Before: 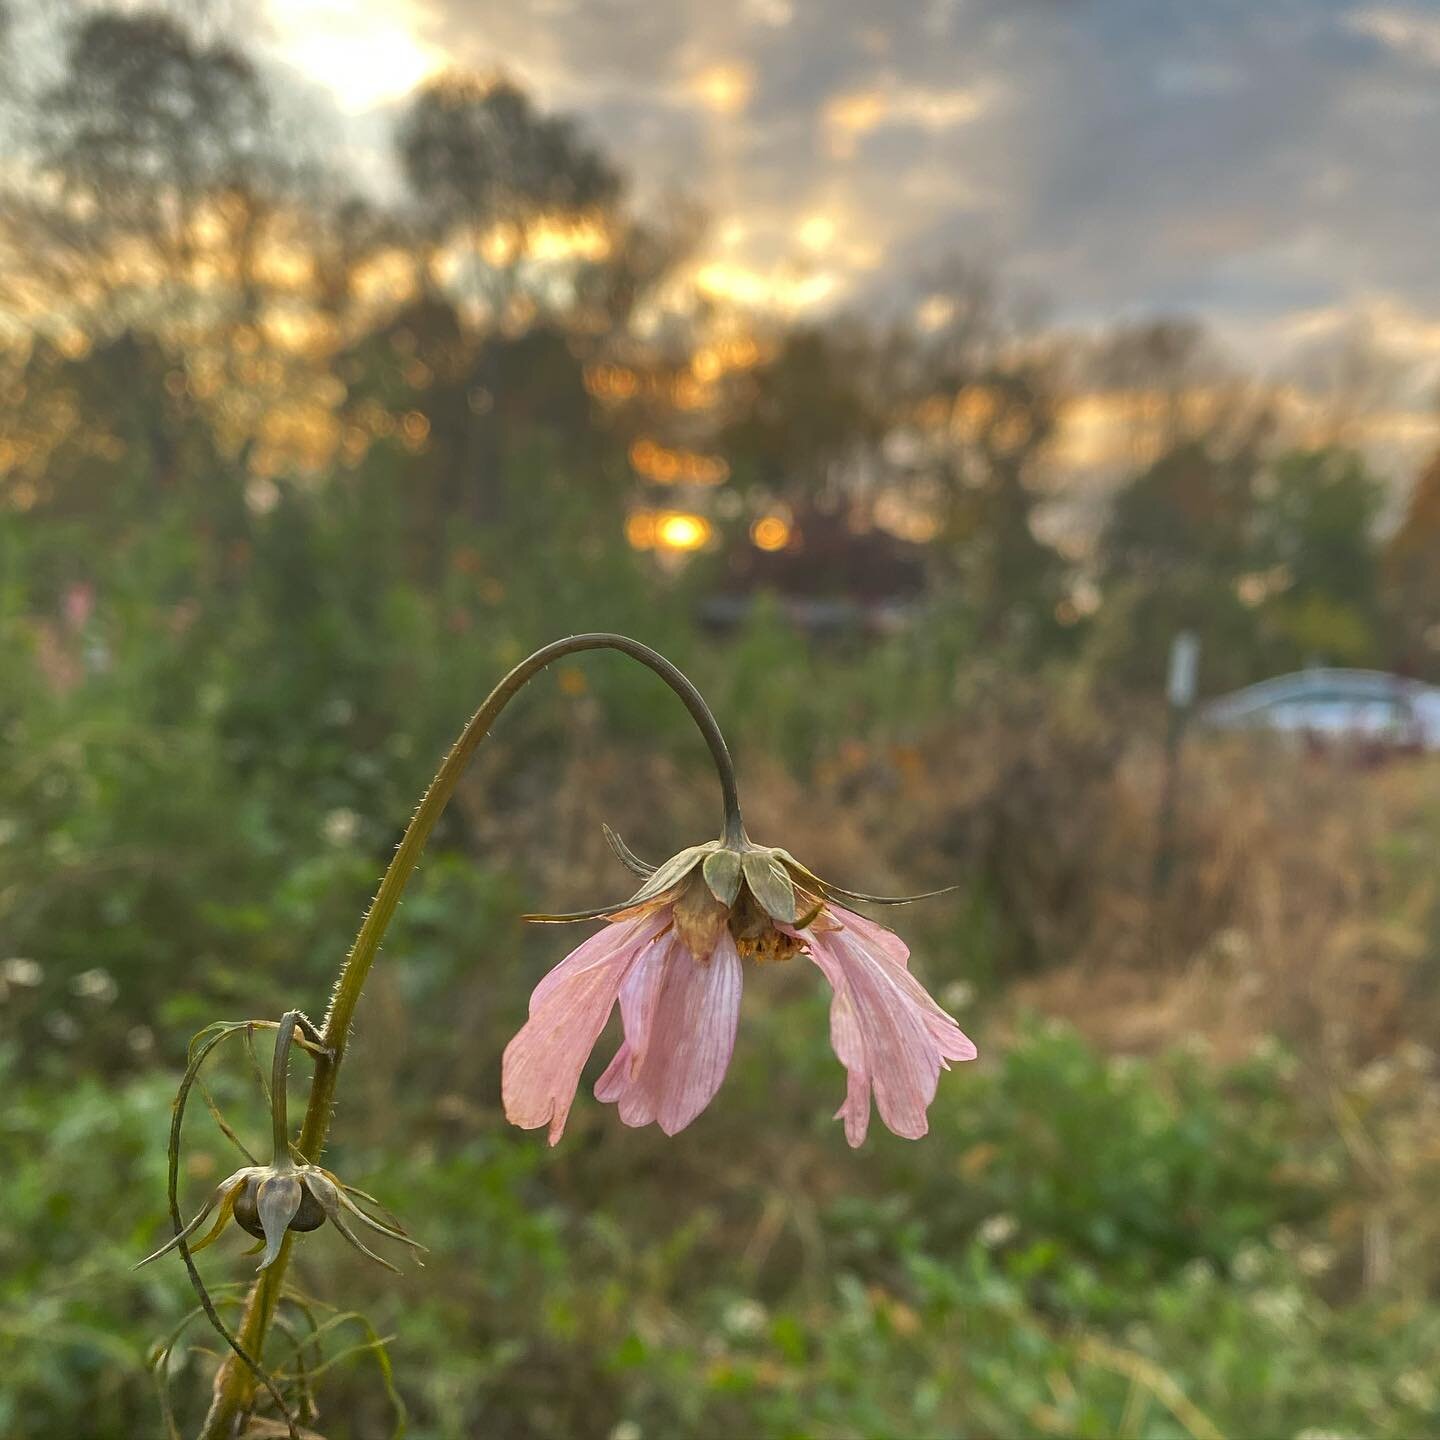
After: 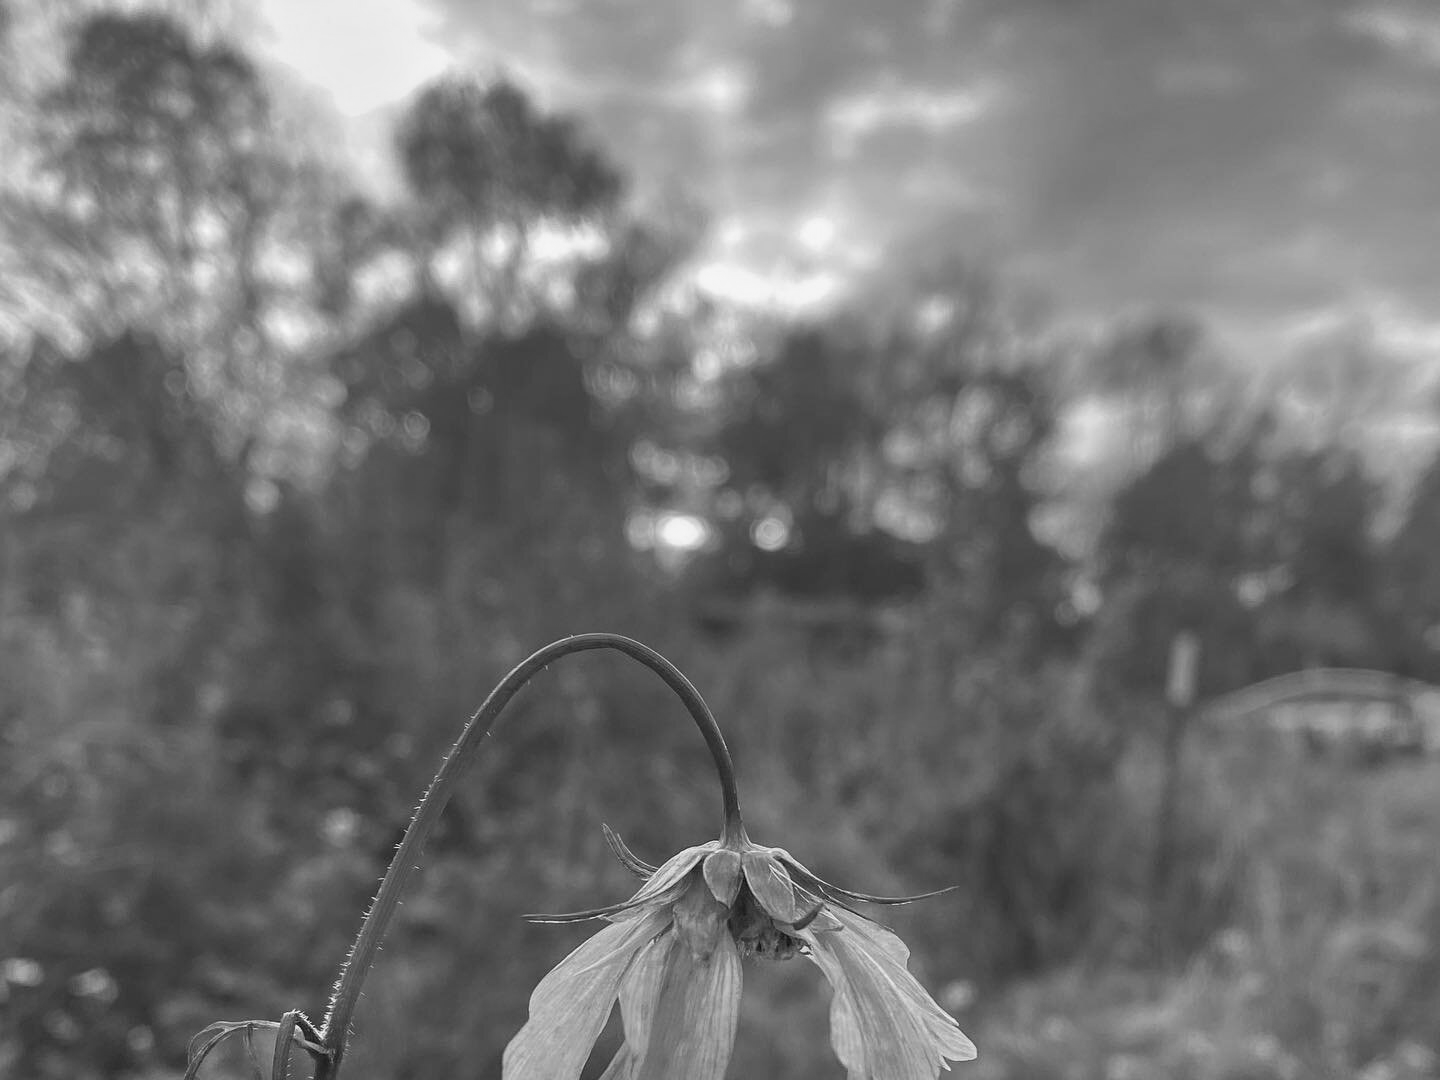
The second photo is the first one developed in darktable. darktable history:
velvia: on, module defaults
monochrome: a 26.22, b 42.67, size 0.8
crop: bottom 24.967%
